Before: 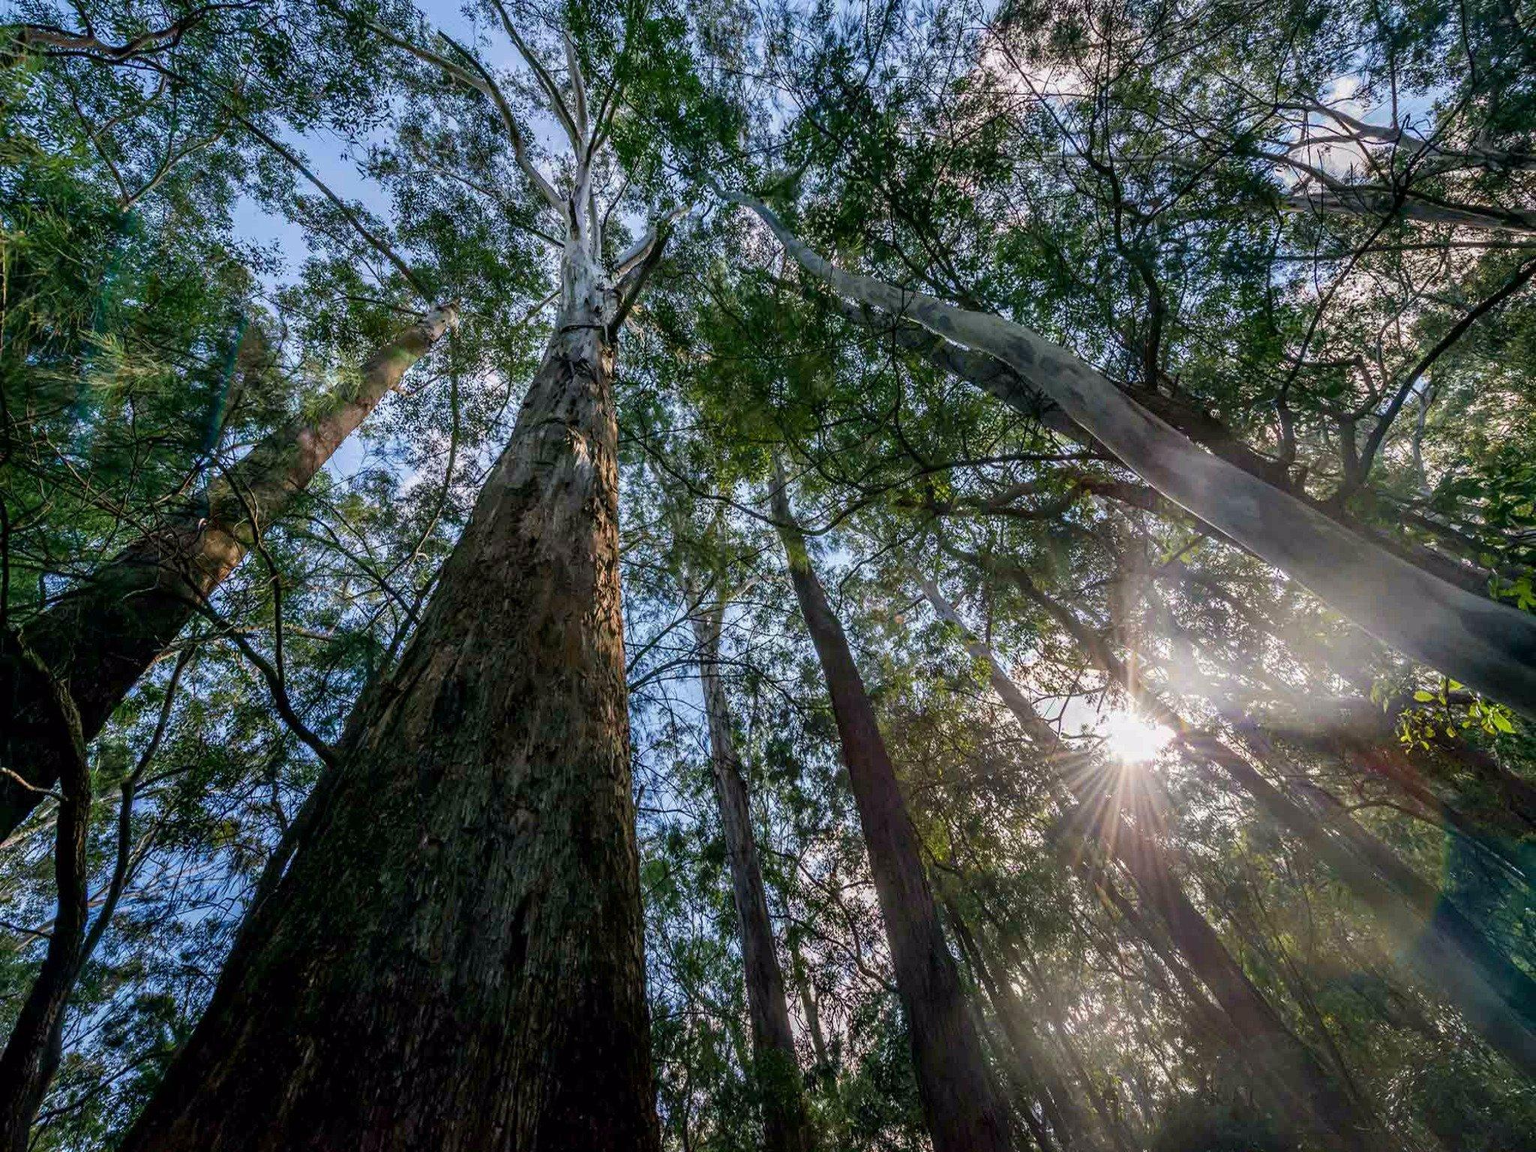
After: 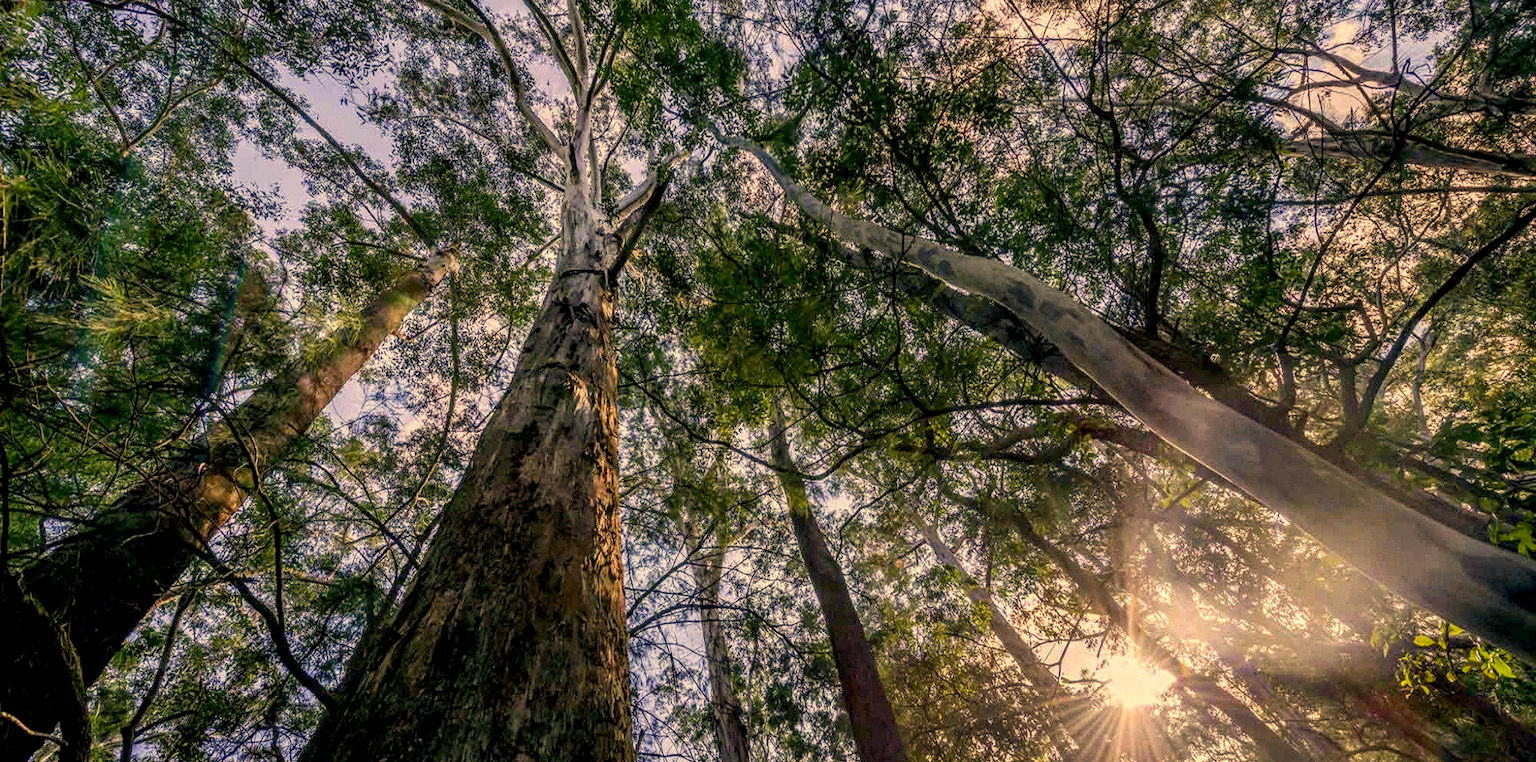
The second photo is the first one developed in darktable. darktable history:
crop and rotate: top 4.856%, bottom 28.885%
color correction: highlights a* 15.01, highlights b* 32.31
local contrast: on, module defaults
exposure: black level correction 0.004, exposure 0.015 EV, compensate exposure bias true, compensate highlight preservation false
